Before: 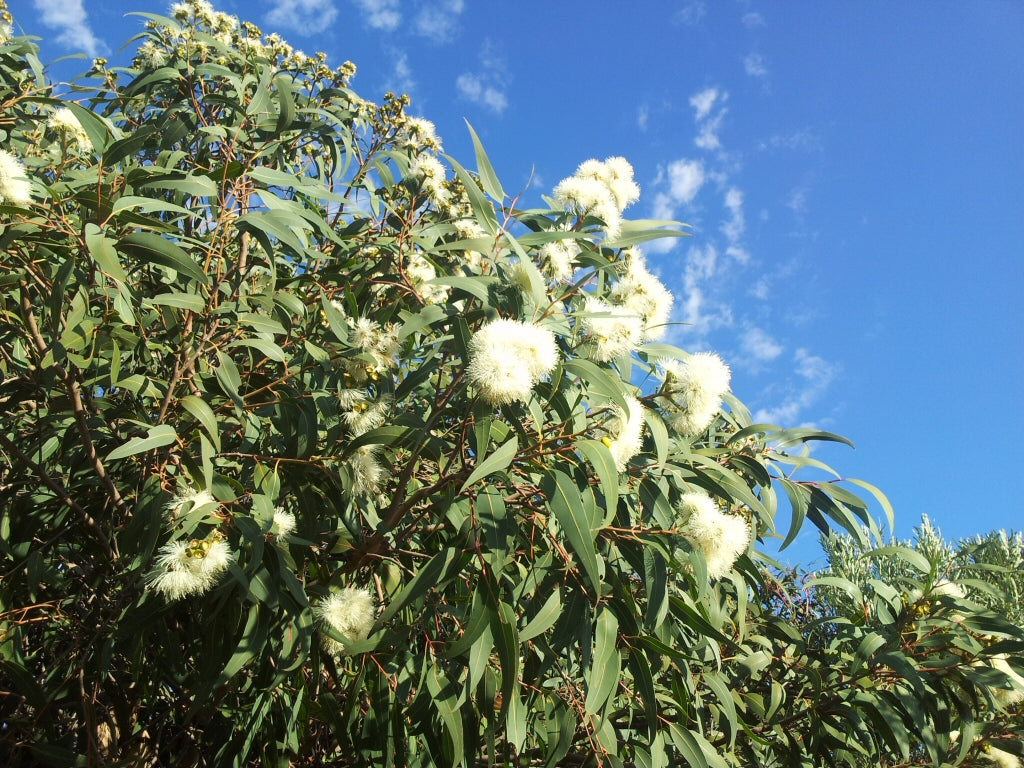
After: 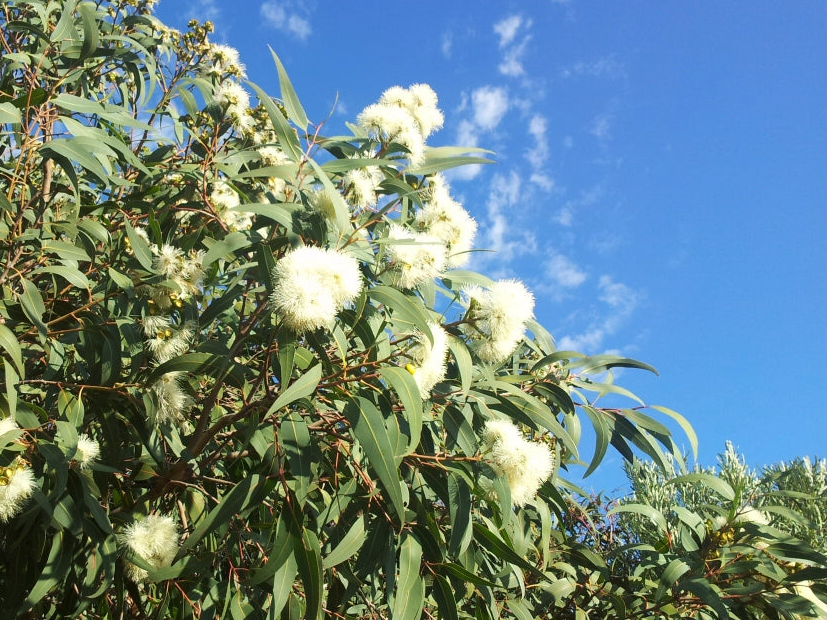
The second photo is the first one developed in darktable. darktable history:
crop: left 19.159%, top 9.58%, bottom 9.58%
color balance rgb: global vibrance 10%
